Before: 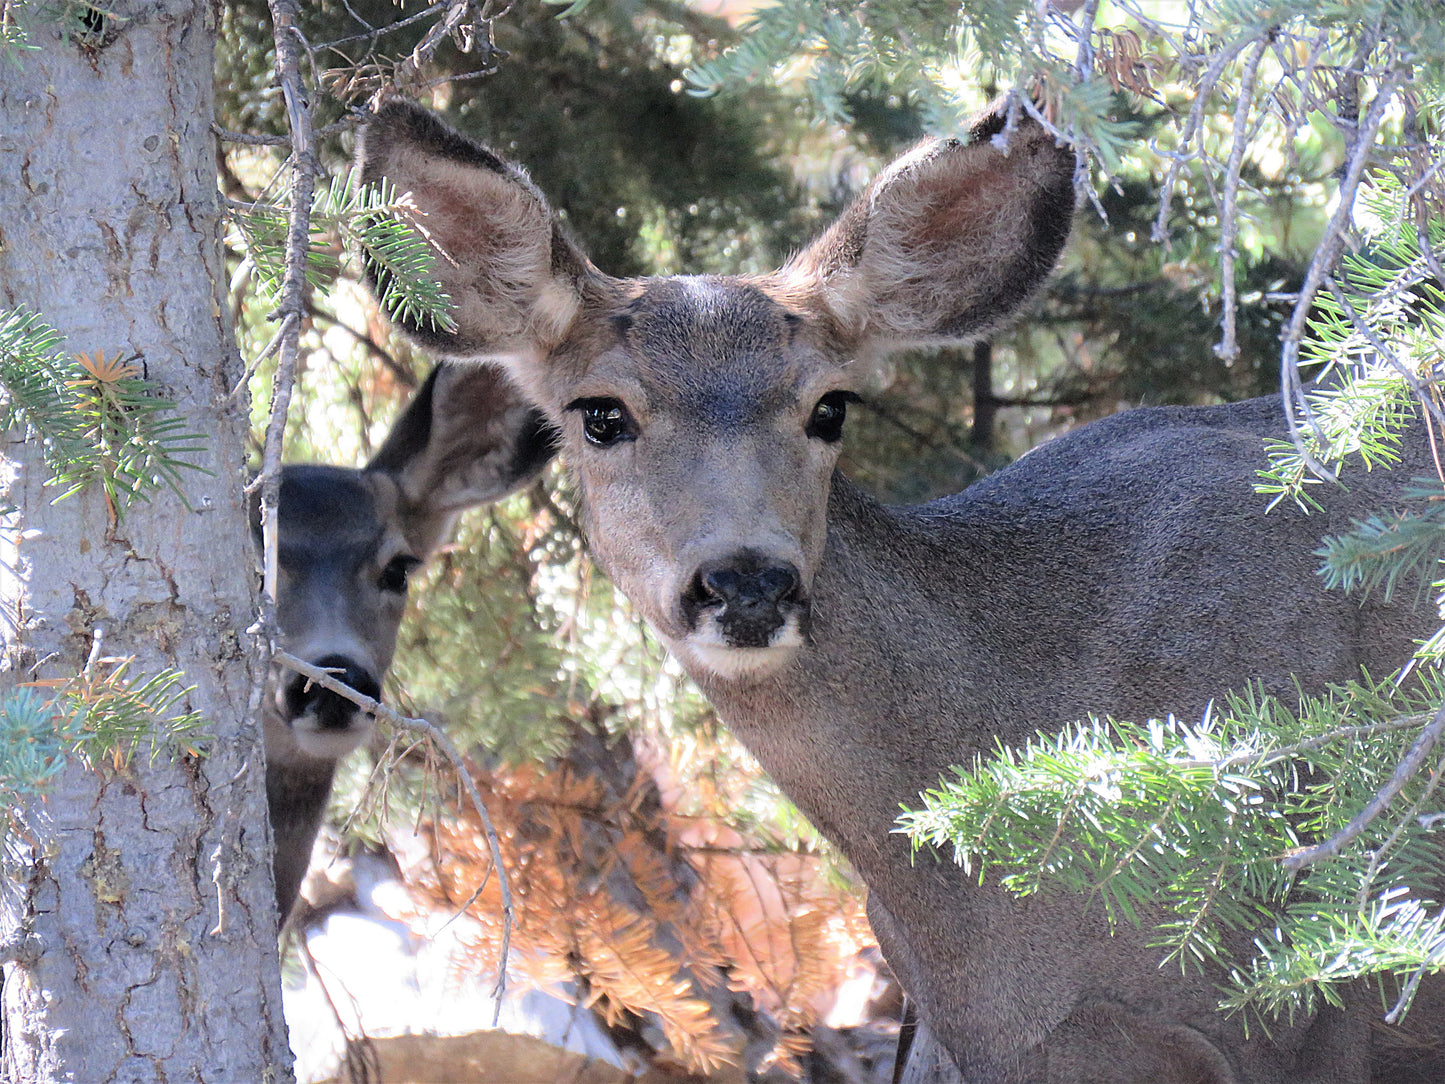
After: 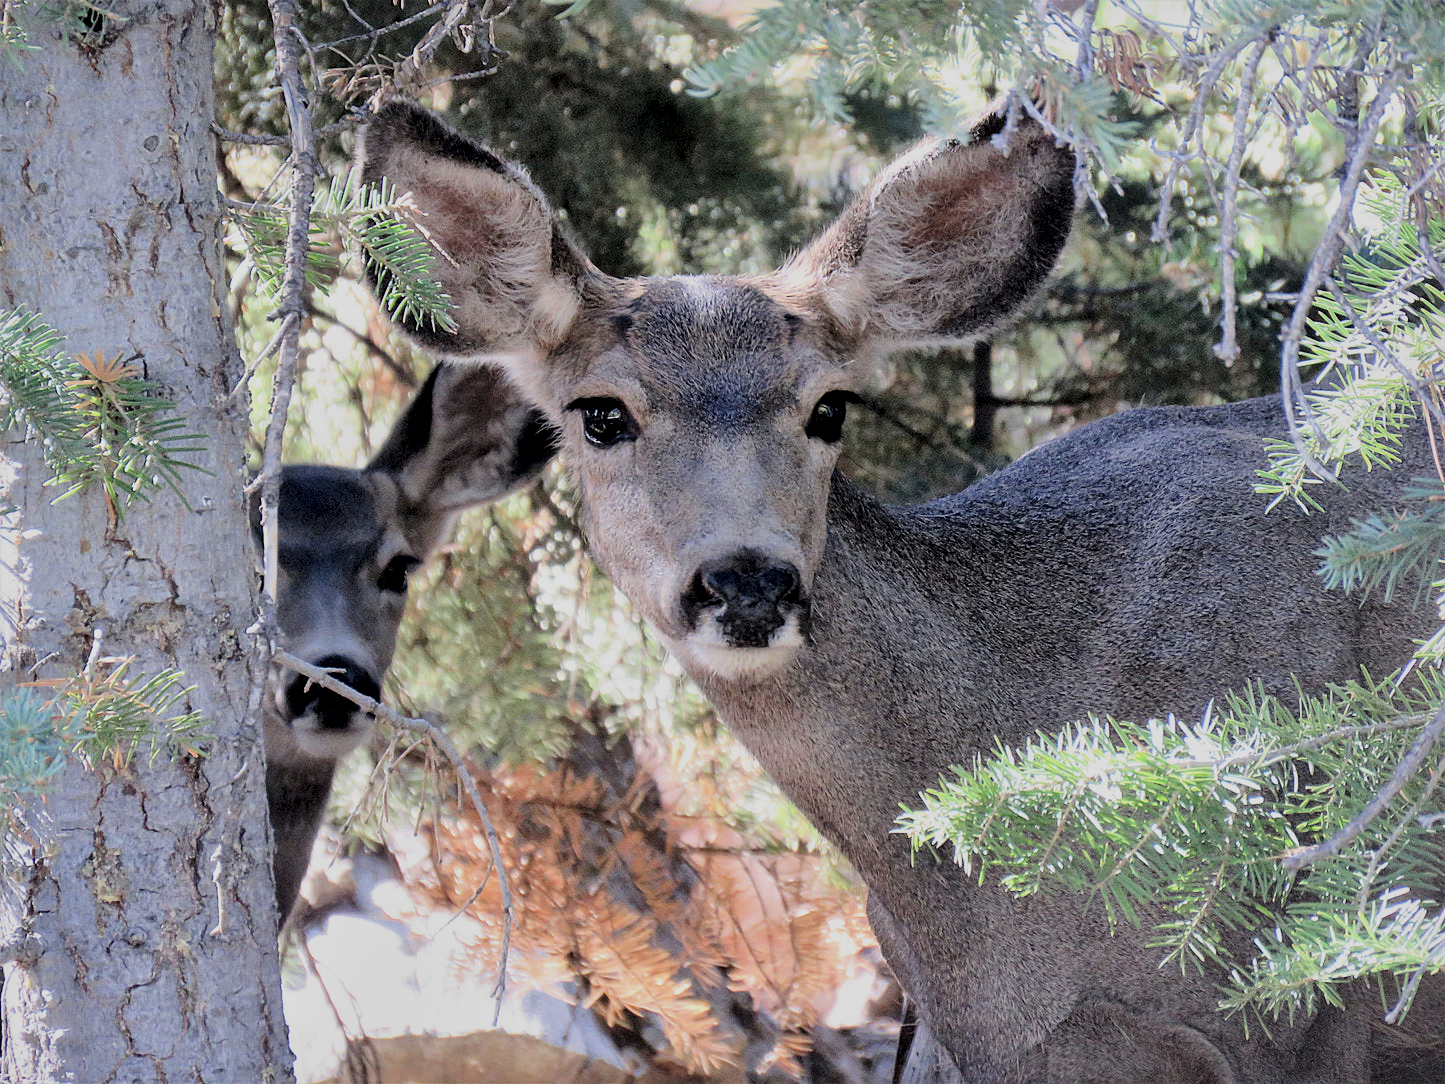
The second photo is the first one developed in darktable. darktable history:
local contrast: mode bilateral grid, contrast 20, coarseness 50, detail 148%, midtone range 0.2
filmic rgb: black relative exposure -7.32 EV, white relative exposure 5.09 EV, hardness 3.2
